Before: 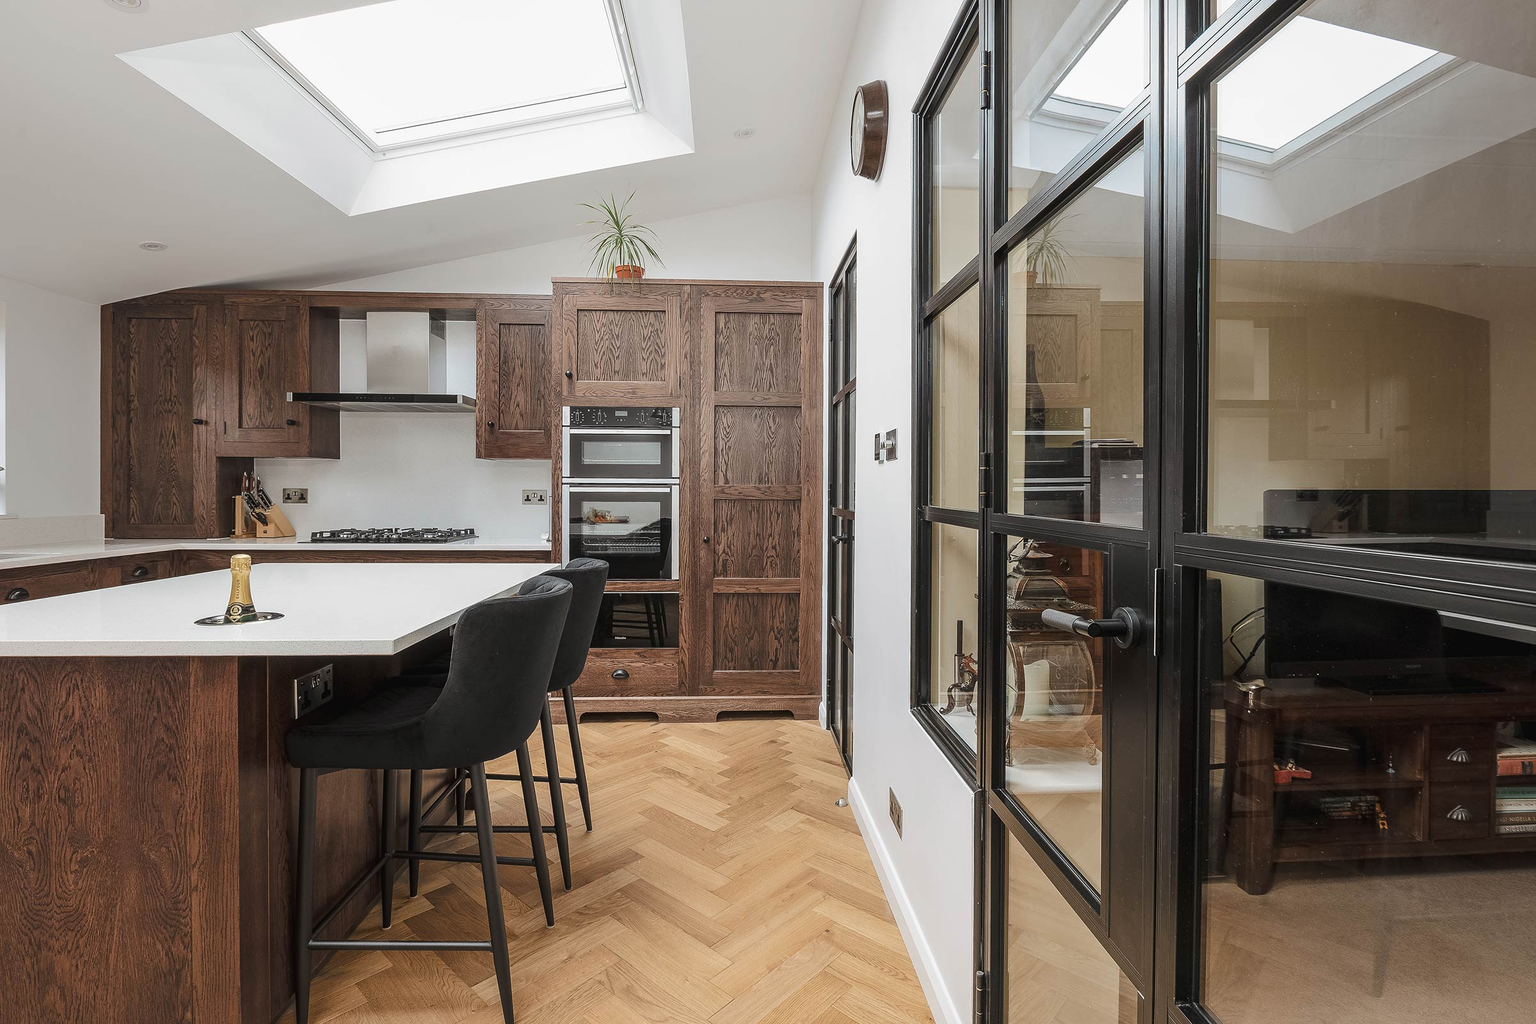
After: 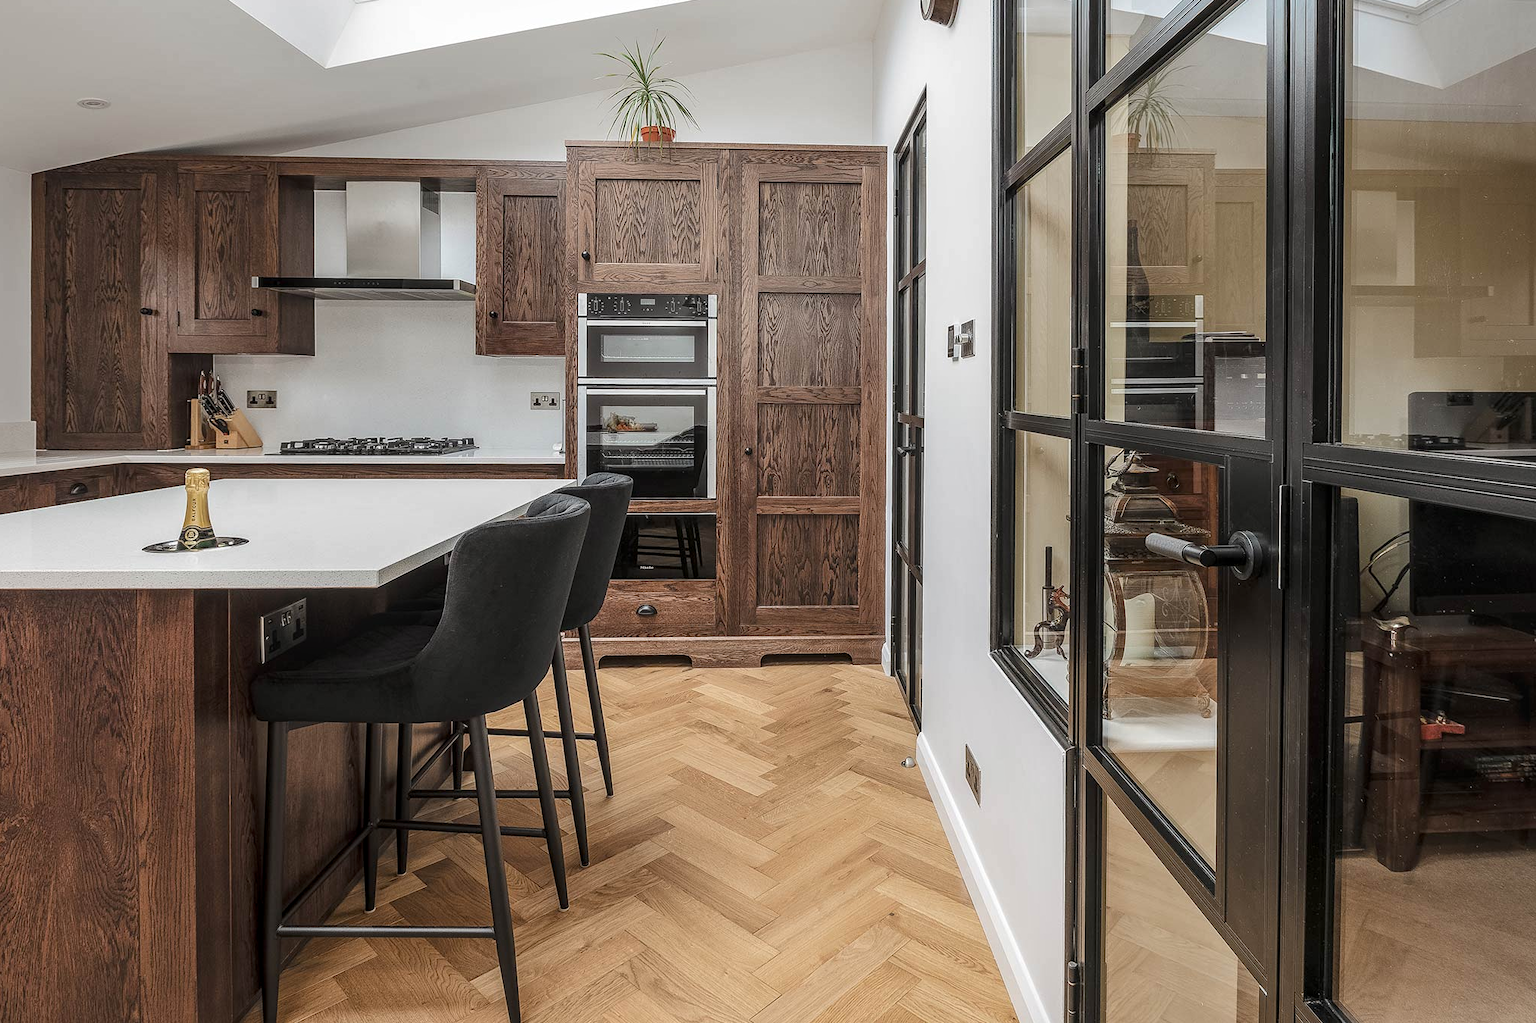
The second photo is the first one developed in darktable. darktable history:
crop and rotate: left 4.842%, top 15.51%, right 10.668%
local contrast: on, module defaults
